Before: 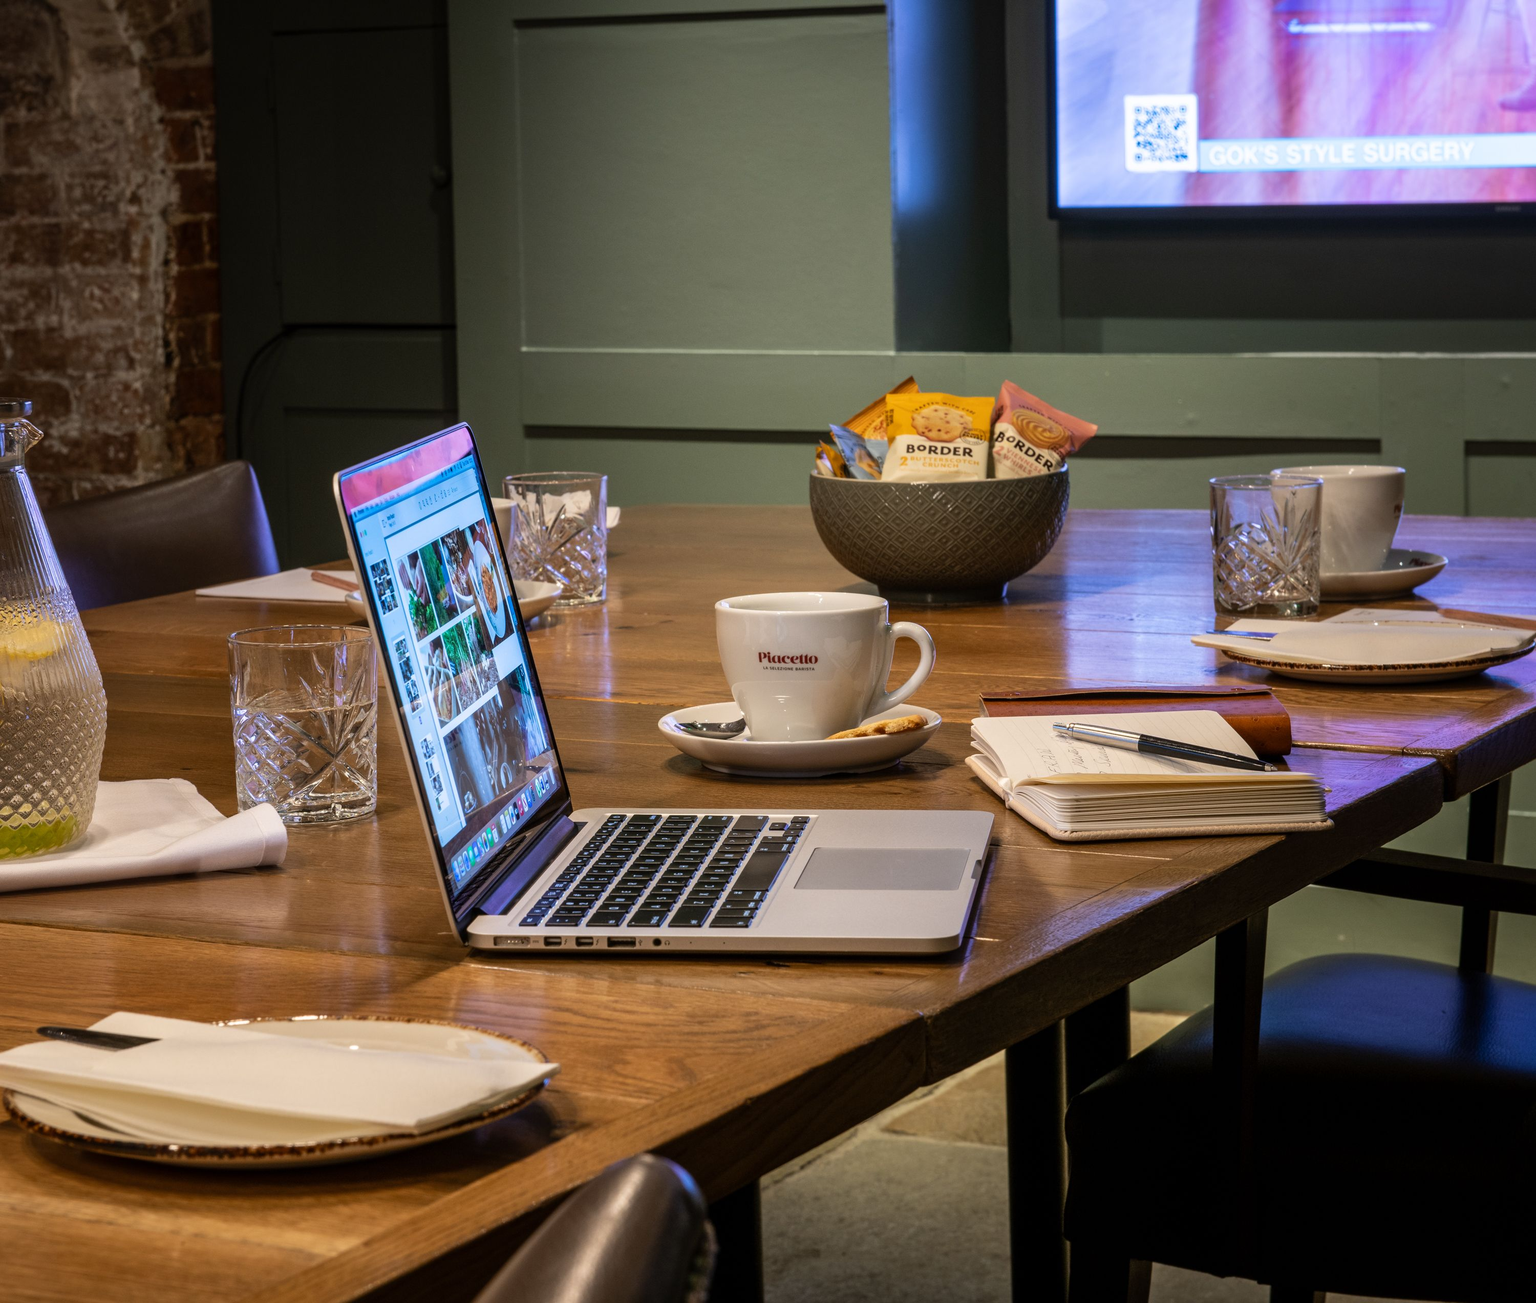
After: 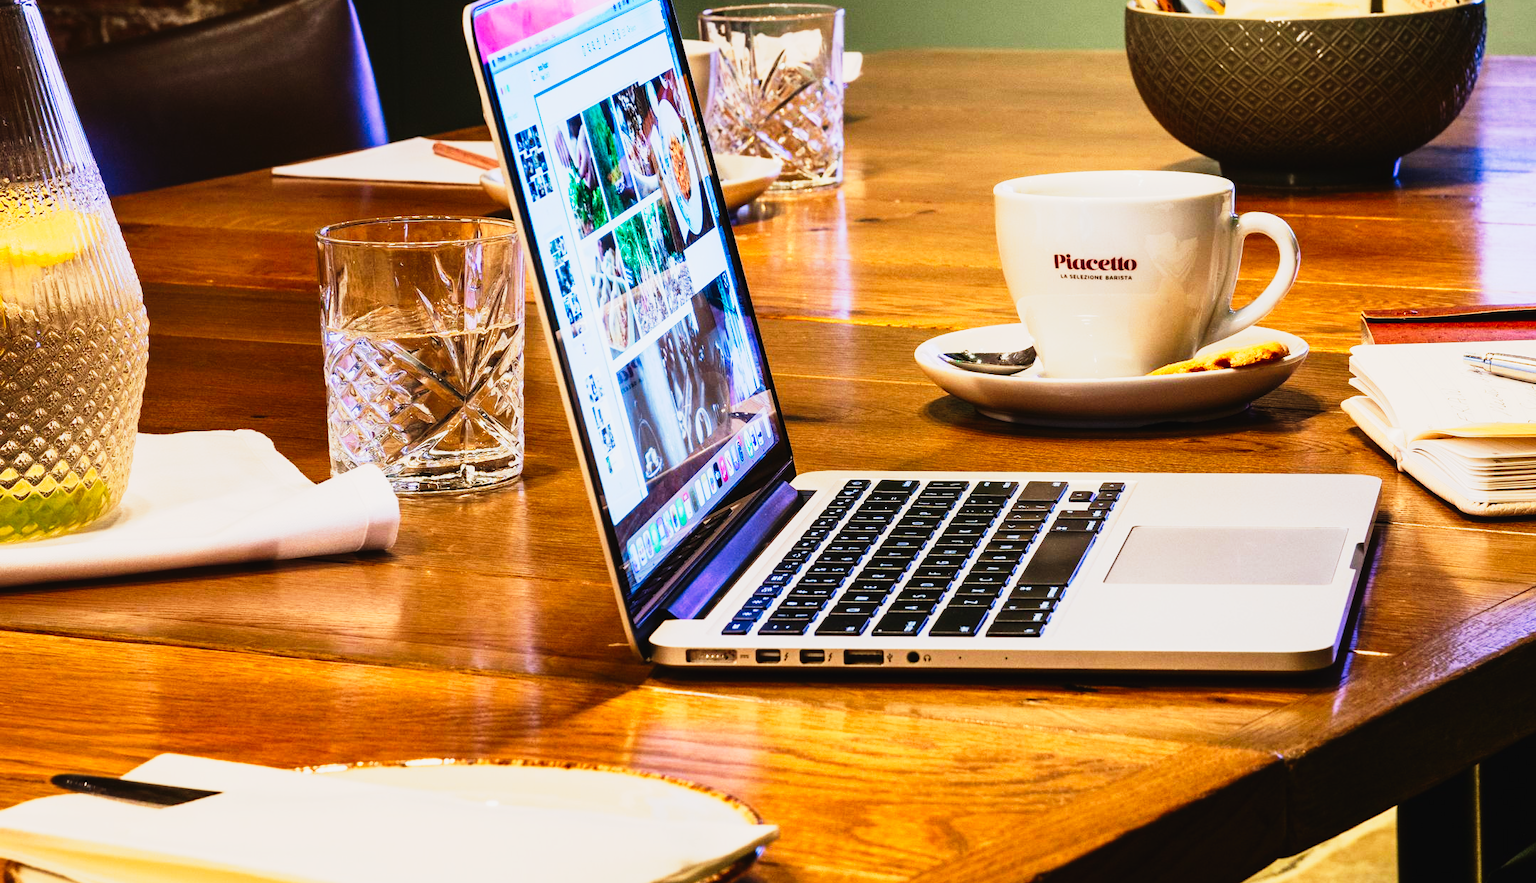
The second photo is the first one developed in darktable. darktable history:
crop: top 36.038%, right 28.016%, bottom 15.11%
exposure: exposure 0.584 EV, compensate exposure bias true, compensate highlight preservation false
tone curve: curves: ch0 [(0, 0.023) (0.132, 0.075) (0.256, 0.2) (0.463, 0.494) (0.699, 0.816) (0.813, 0.898) (1, 0.943)]; ch1 [(0, 0) (0.32, 0.306) (0.441, 0.41) (0.476, 0.466) (0.498, 0.5) (0.518, 0.519) (0.546, 0.571) (0.604, 0.651) (0.733, 0.817) (1, 1)]; ch2 [(0, 0) (0.312, 0.313) (0.431, 0.425) (0.483, 0.477) (0.503, 0.503) (0.526, 0.507) (0.564, 0.575) (0.614, 0.695) (0.713, 0.767) (0.985, 0.966)], preserve colors none
contrast brightness saturation: contrast 0.17, saturation 0.303
